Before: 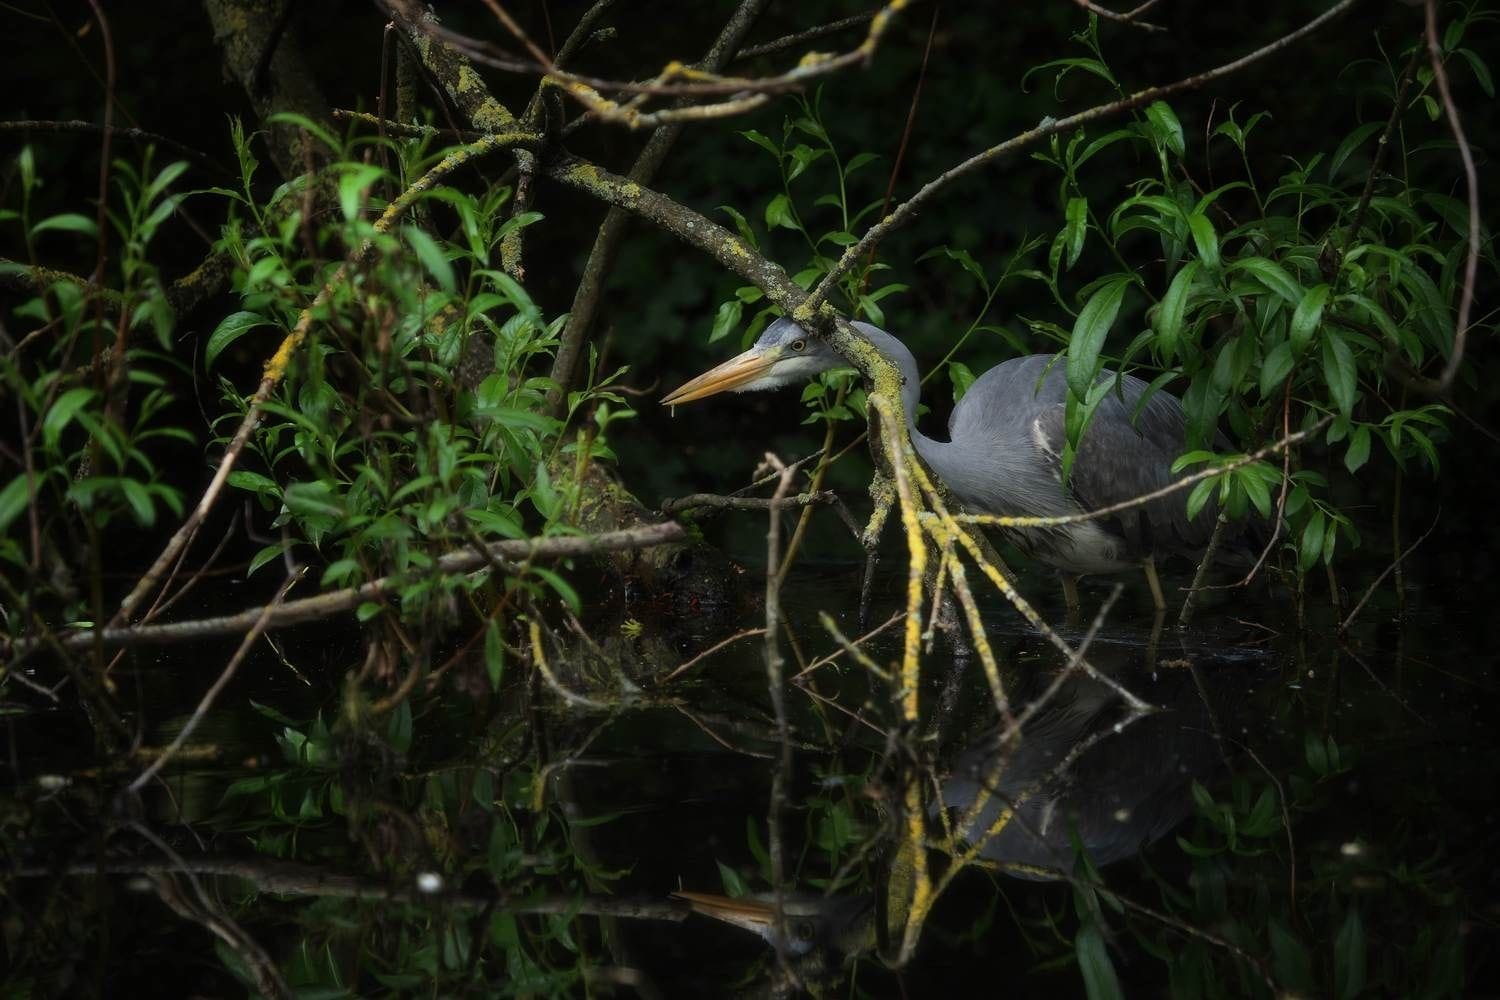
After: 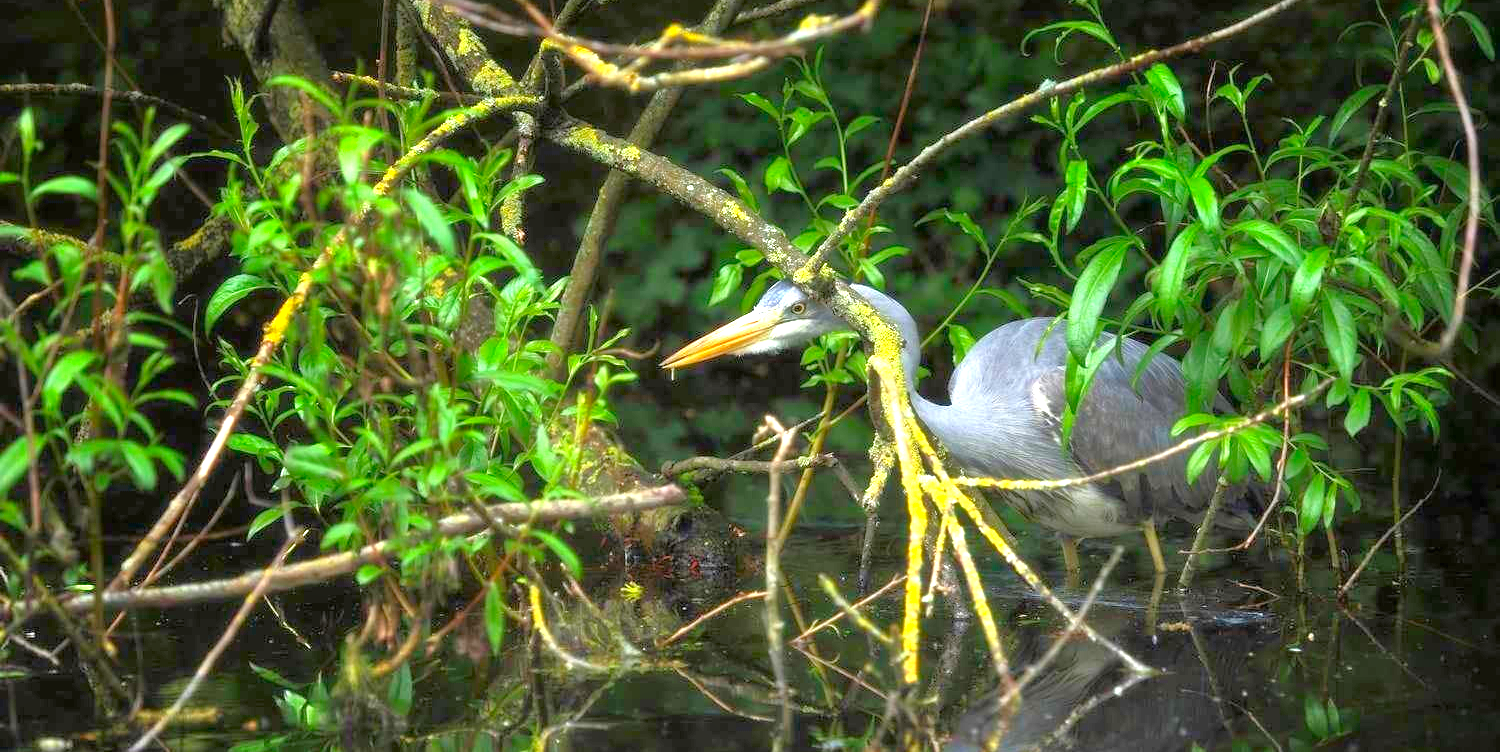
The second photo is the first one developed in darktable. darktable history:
tone equalizer: -7 EV 0.154 EV, -6 EV 0.564 EV, -5 EV 1.16 EV, -4 EV 1.3 EV, -3 EV 1.14 EV, -2 EV 0.6 EV, -1 EV 0.148 EV
exposure: black level correction 0, exposure 1.981 EV, compensate highlight preservation false
color correction: highlights b* -0.054, saturation 1.36
crop: top 3.767%, bottom 21.023%
